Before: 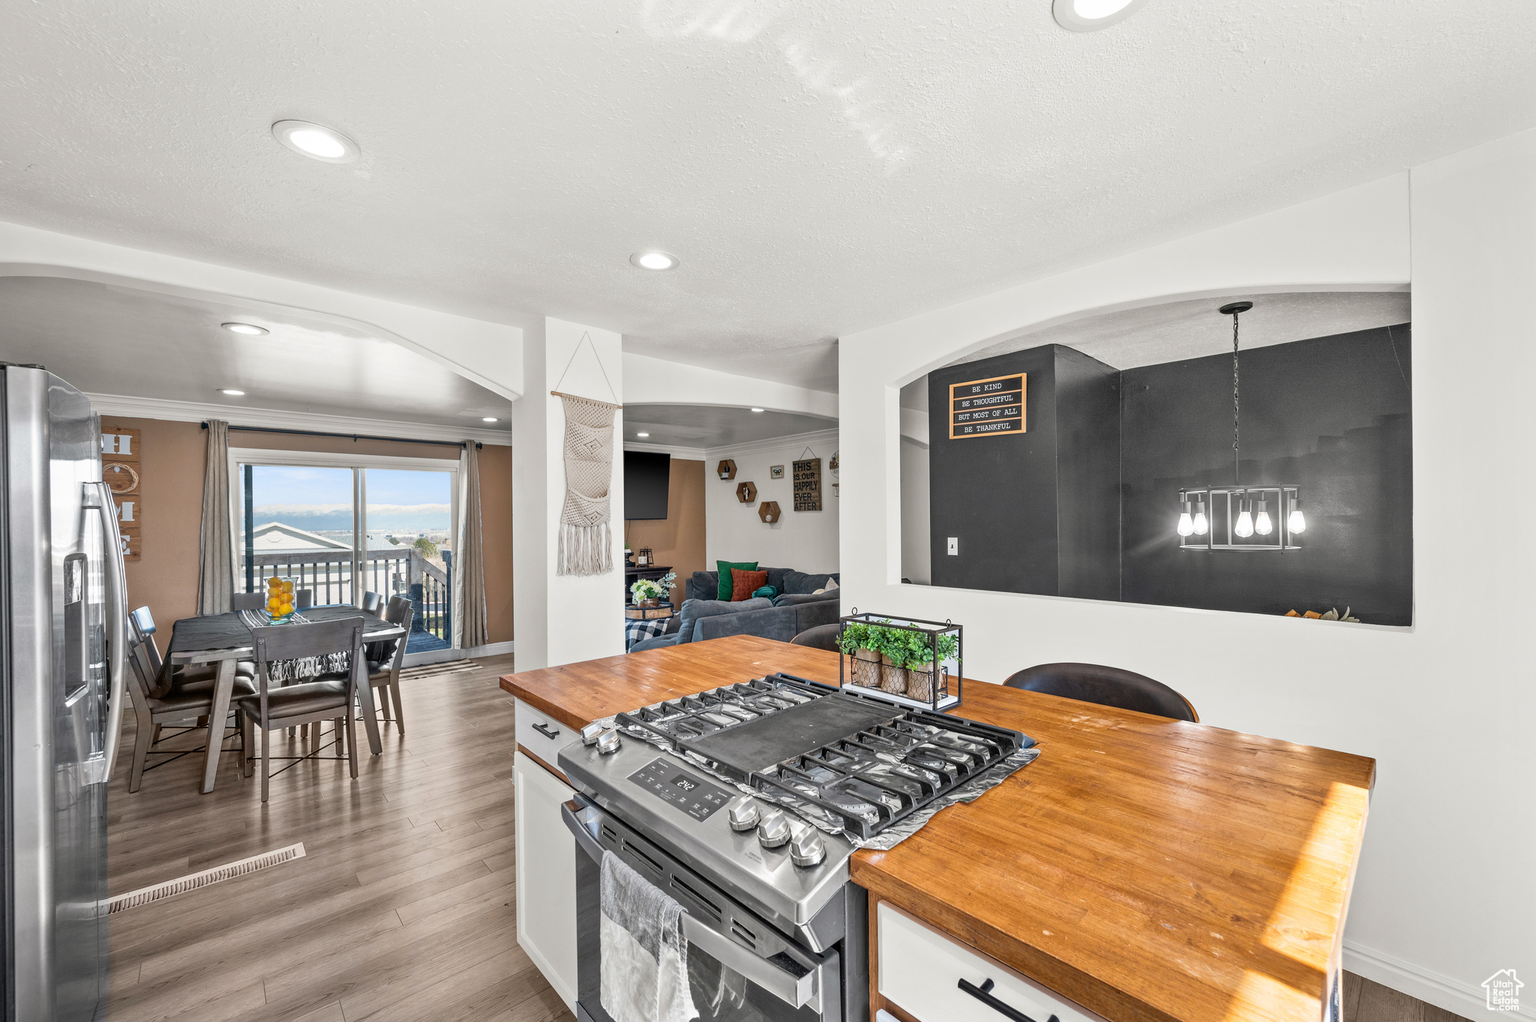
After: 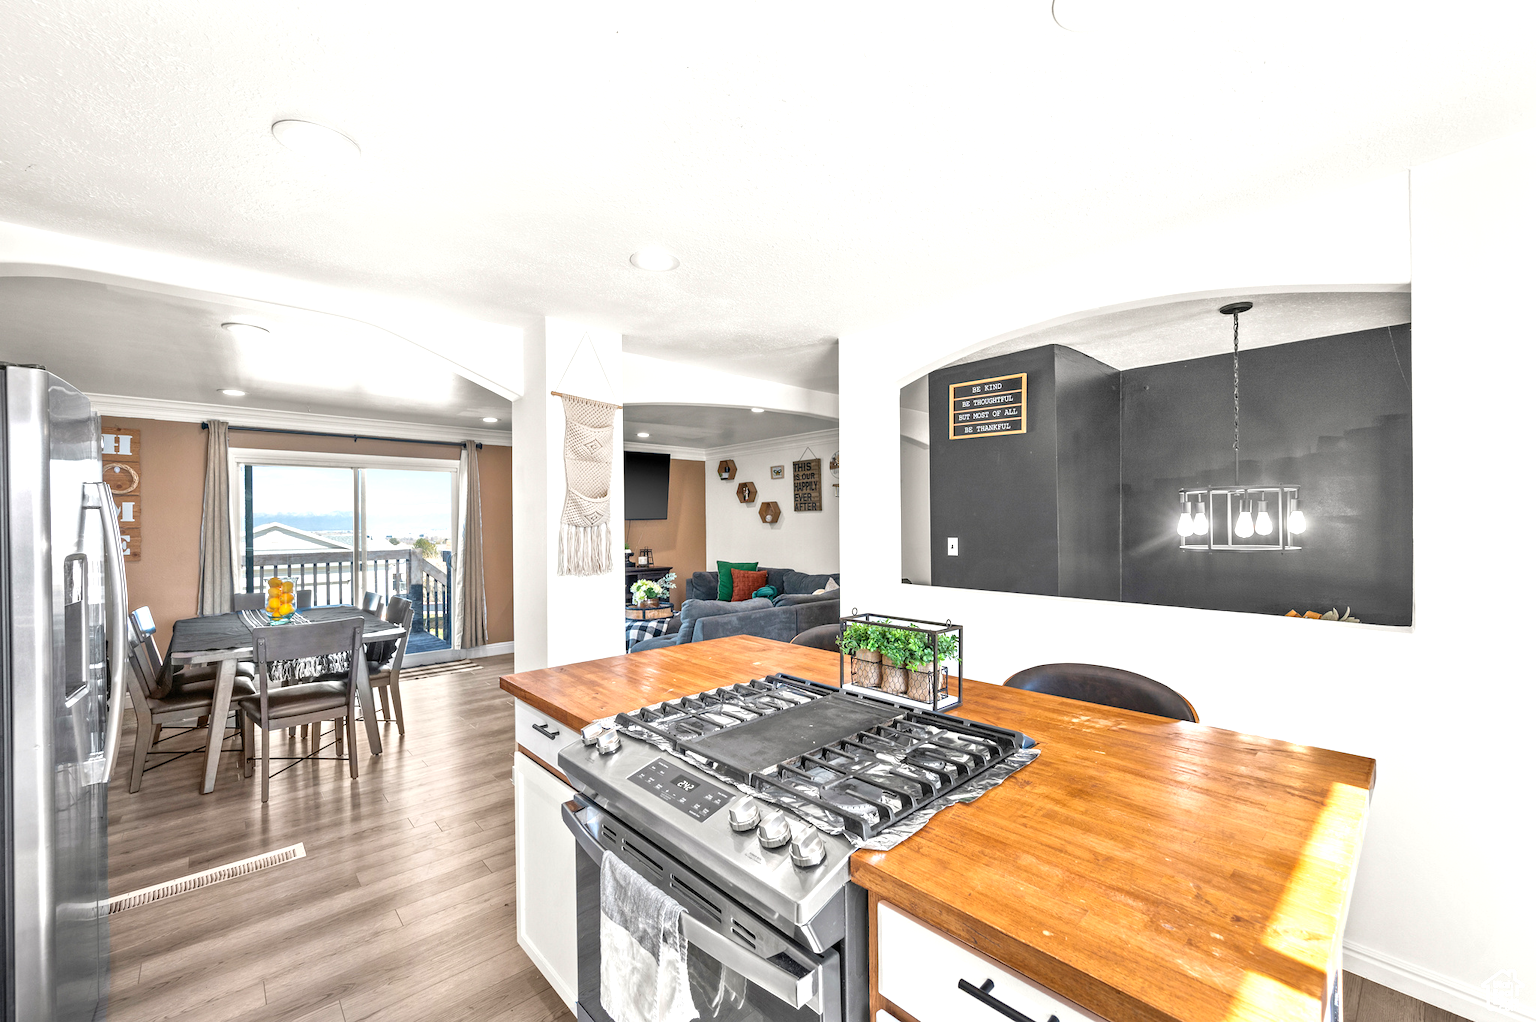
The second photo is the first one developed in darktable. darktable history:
shadows and highlights: shadows 25, highlights -25
exposure: black level correction 0, exposure 0.7 EV, compensate exposure bias true, compensate highlight preservation false
